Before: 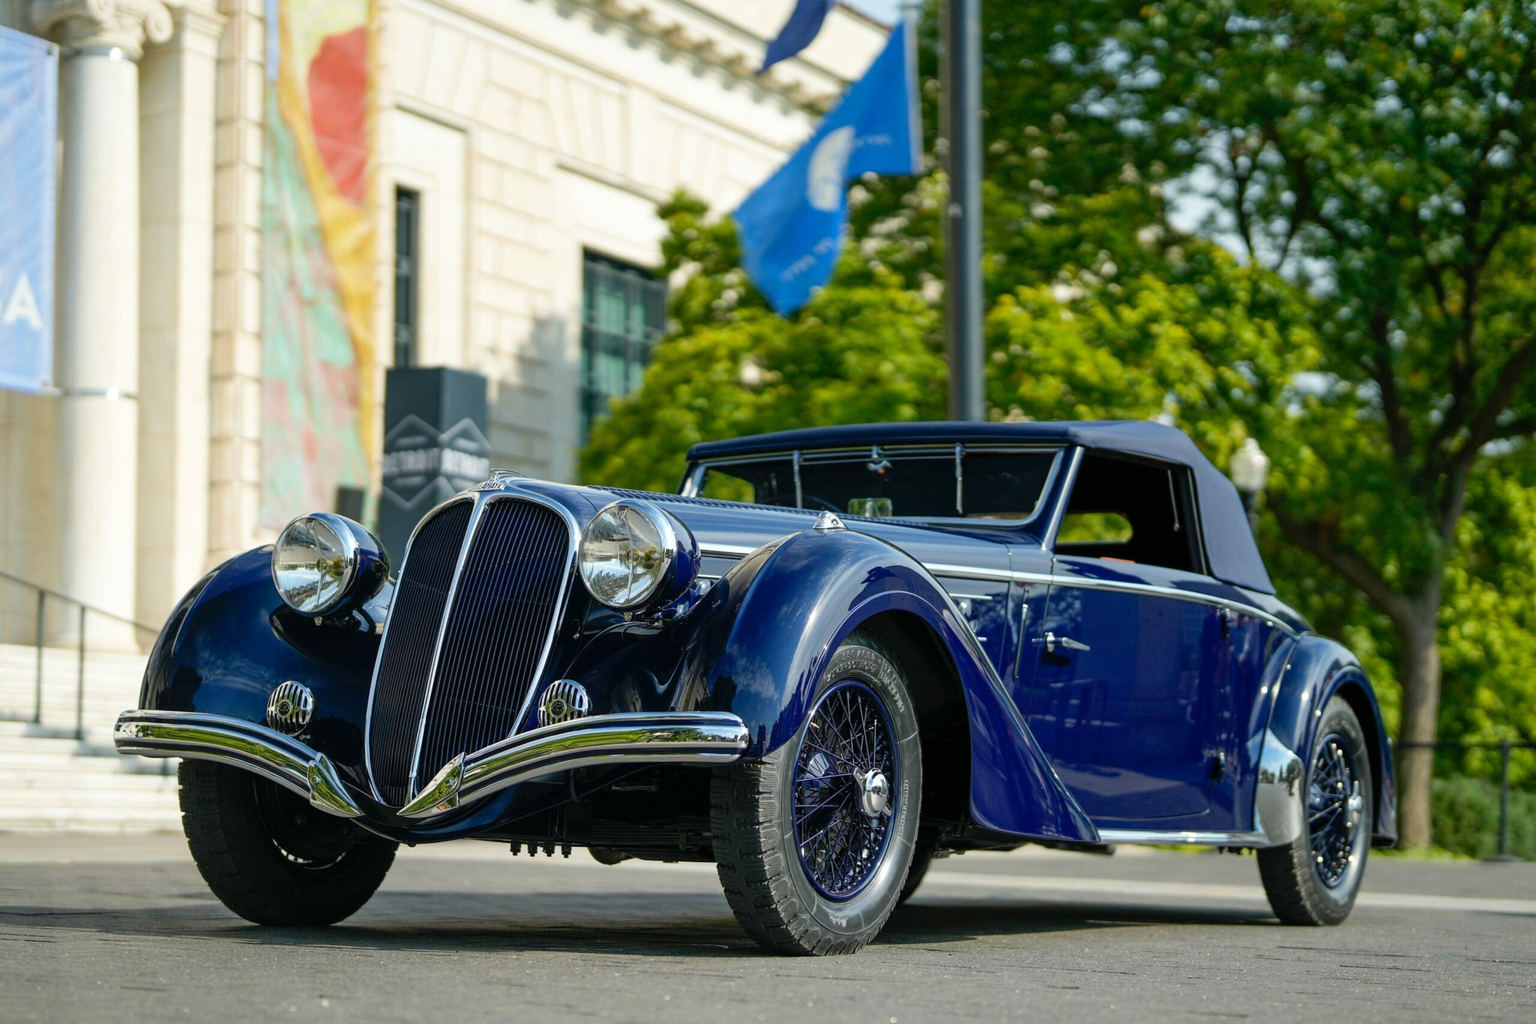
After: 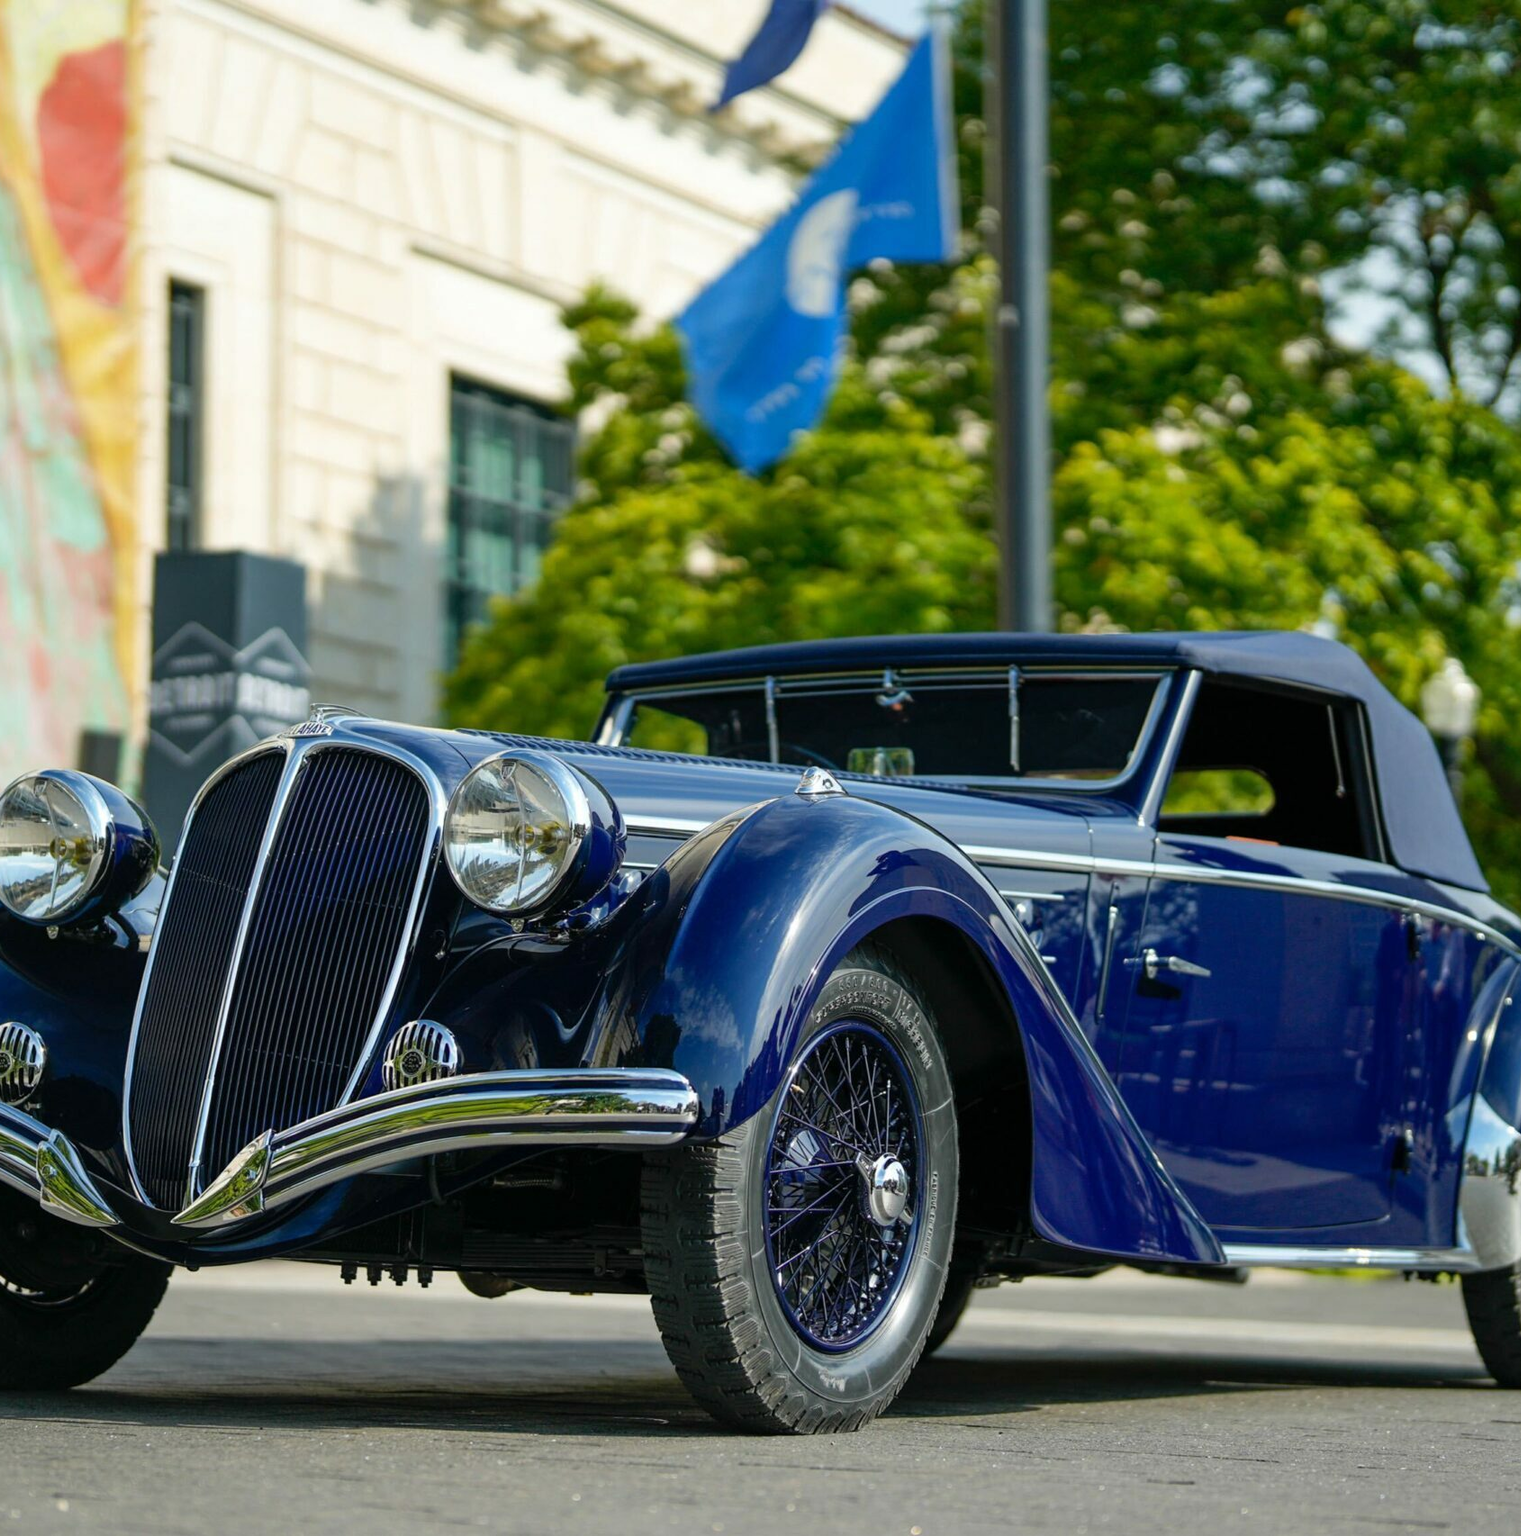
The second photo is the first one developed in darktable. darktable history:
crop and rotate: left 18.442%, right 15.508%
